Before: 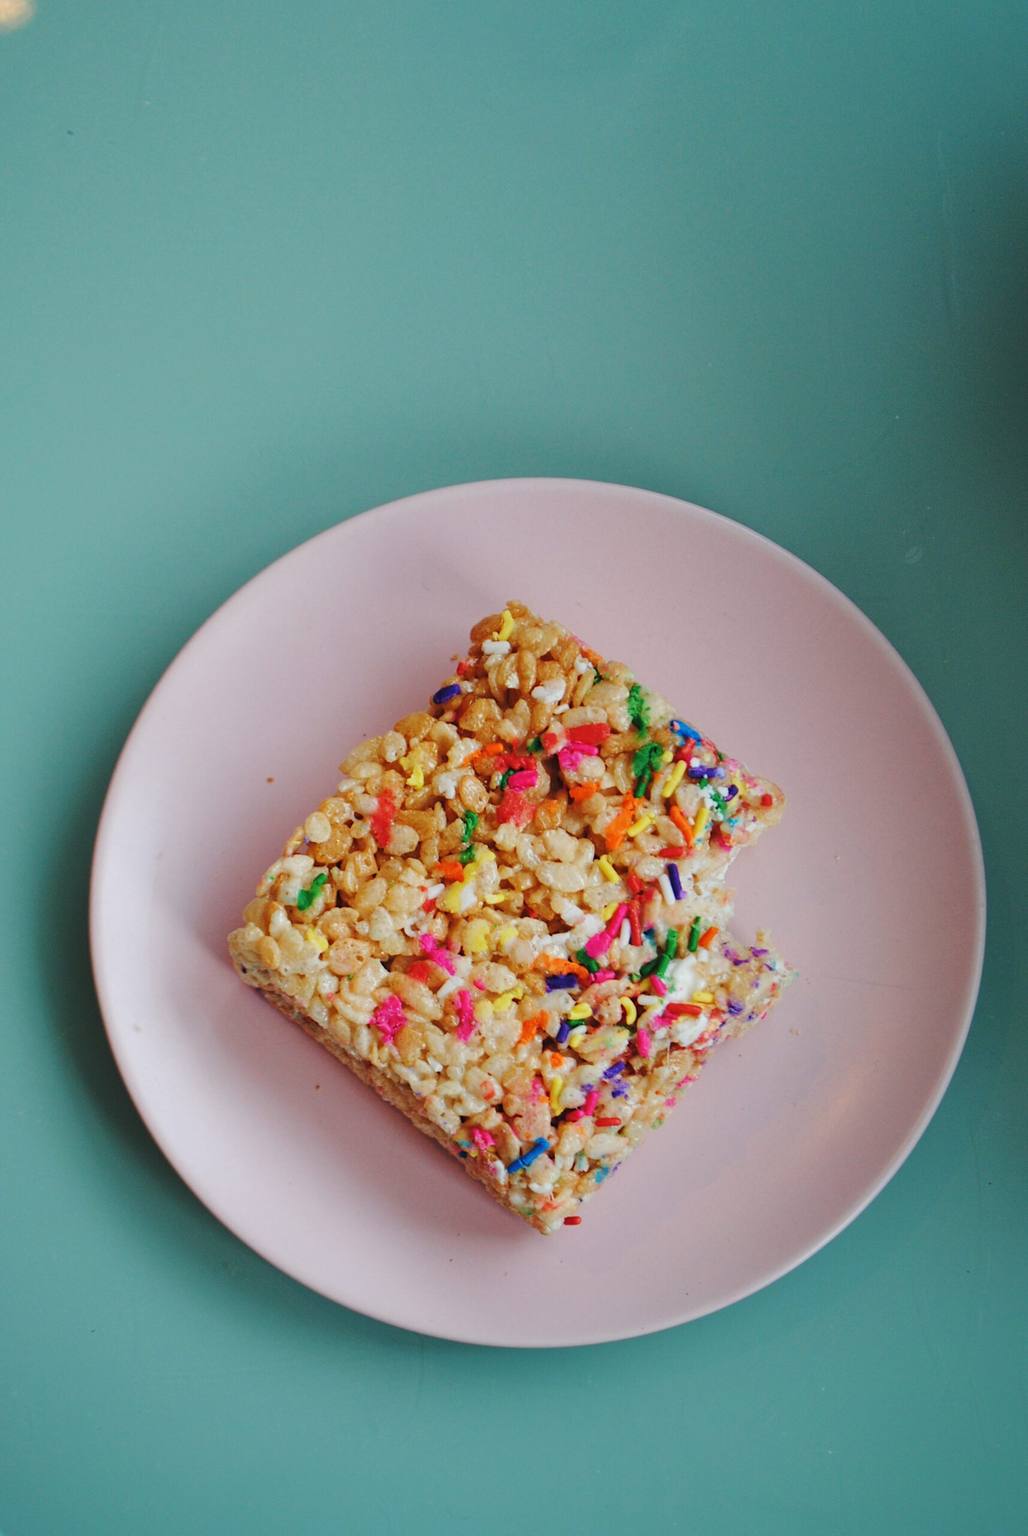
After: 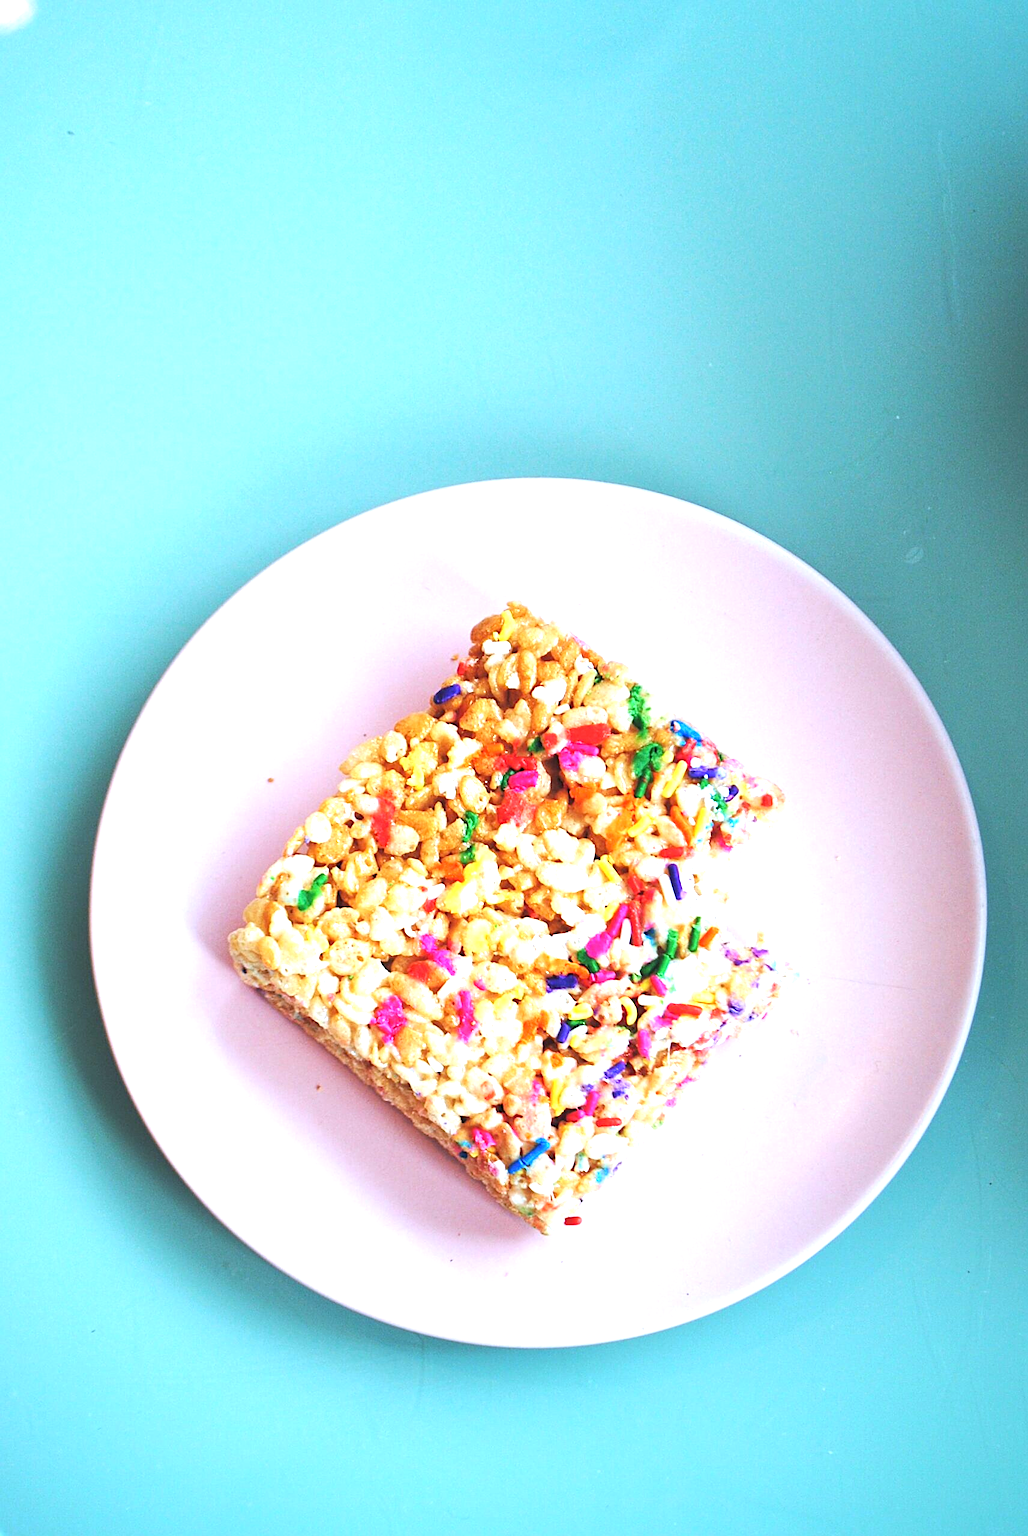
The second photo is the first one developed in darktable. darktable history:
exposure: black level correction 0, exposure 1.5 EV, compensate highlight preservation false
white balance: red 0.931, blue 1.11
sharpen: on, module defaults
